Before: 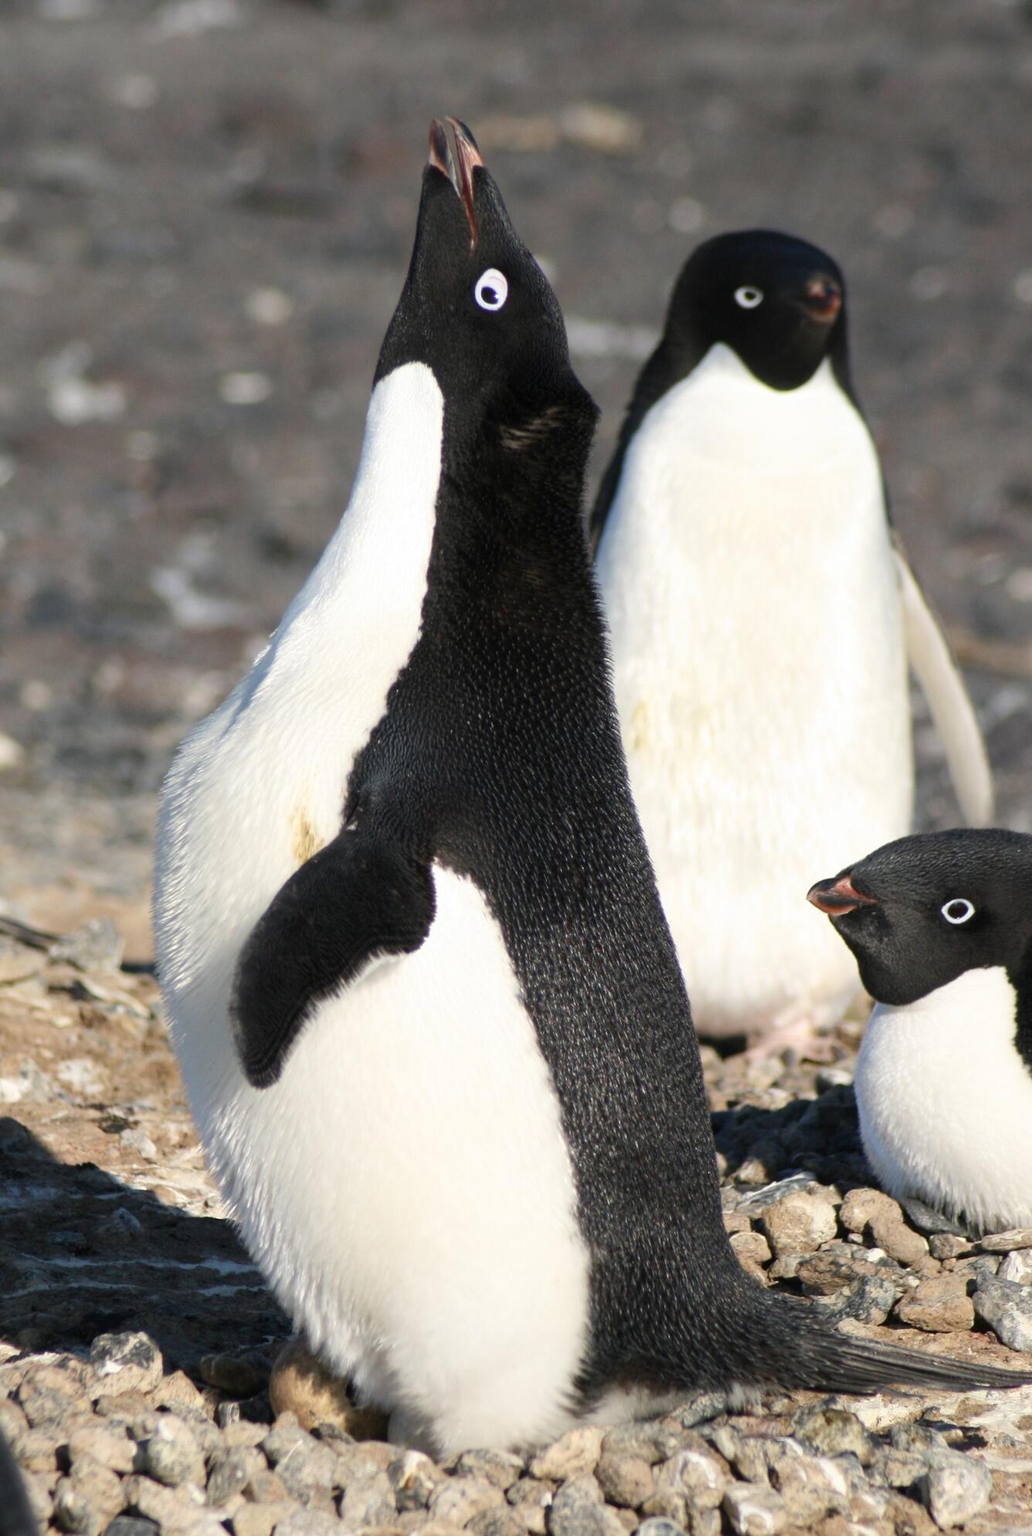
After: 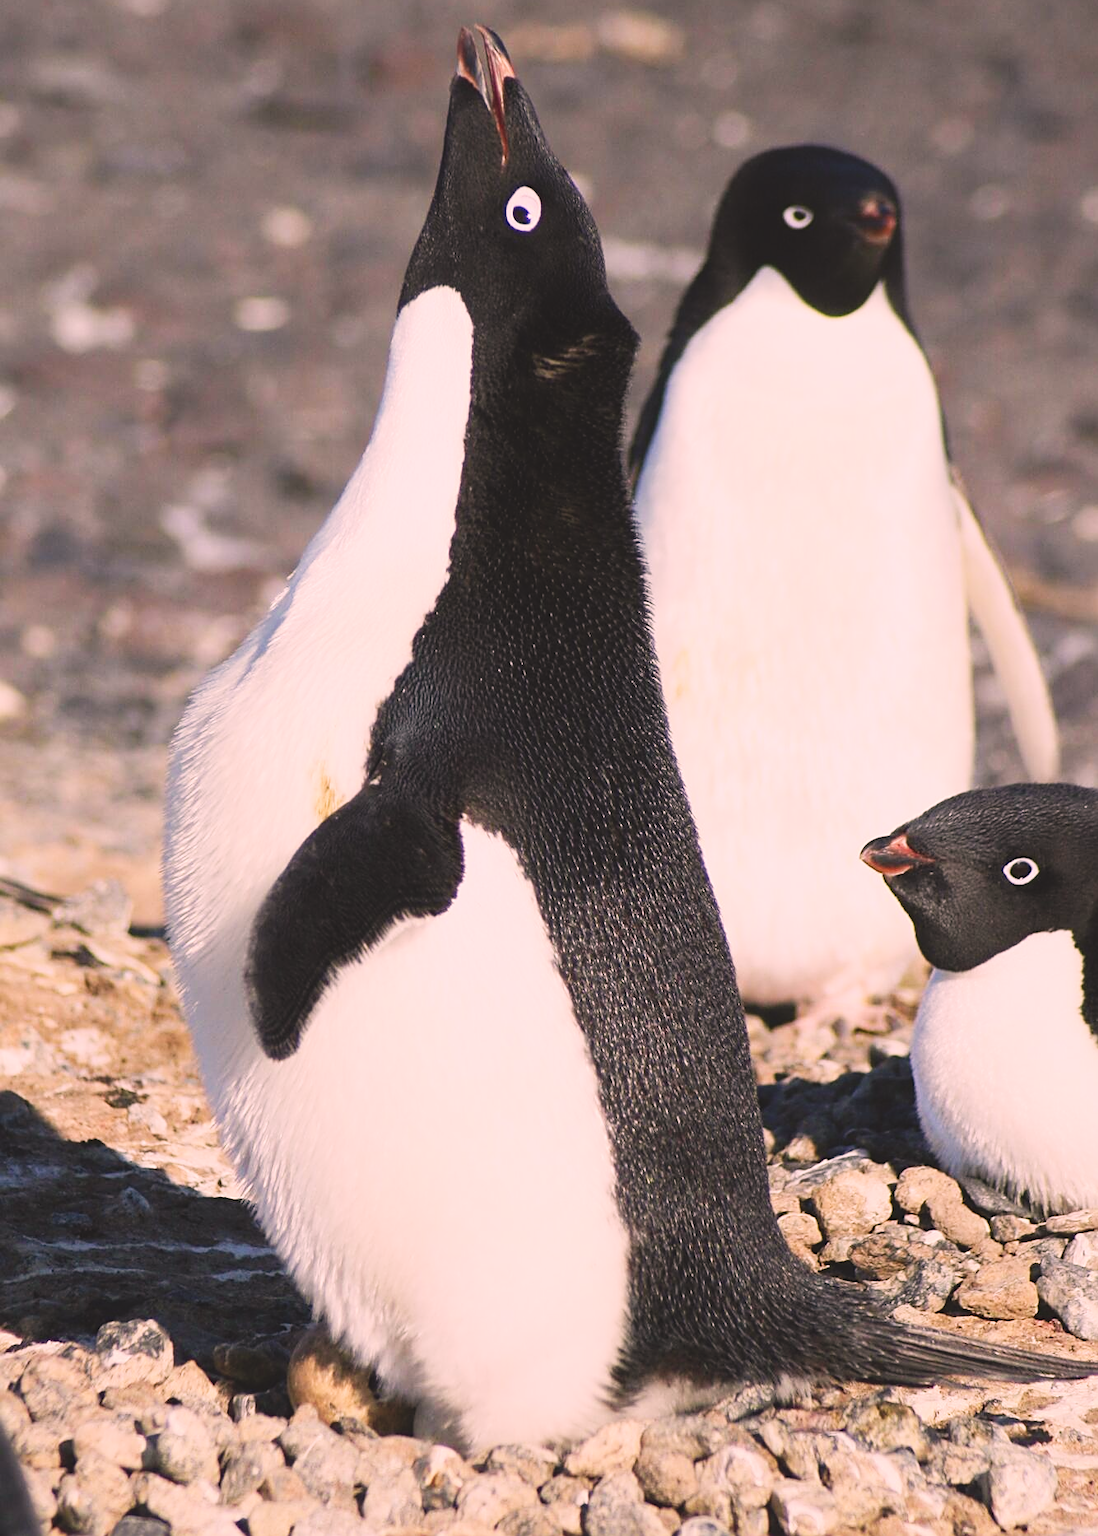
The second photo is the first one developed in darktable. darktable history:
crop and rotate: top 6.133%
tone curve: curves: ch0 [(0, 0.022) (0.114, 0.096) (0.282, 0.299) (0.456, 0.51) (0.613, 0.693) (0.786, 0.843) (0.999, 0.949)]; ch1 [(0, 0) (0.384, 0.365) (0.463, 0.447) (0.486, 0.474) (0.503, 0.5) (0.535, 0.522) (0.555, 0.546) (0.593, 0.599) (0.755, 0.793) (1, 1)]; ch2 [(0, 0) (0.369, 0.375) (0.449, 0.434) (0.501, 0.5) (0.528, 0.517) (0.561, 0.57) (0.612, 0.631) (0.668, 0.659) (1, 1)], preserve colors none
contrast brightness saturation: contrast 0.043, saturation 0.155
color correction: highlights a* 14.65, highlights b* 4.77
sharpen: amount 0.581
exposure: black level correction -0.015, compensate exposure bias true, compensate highlight preservation false
